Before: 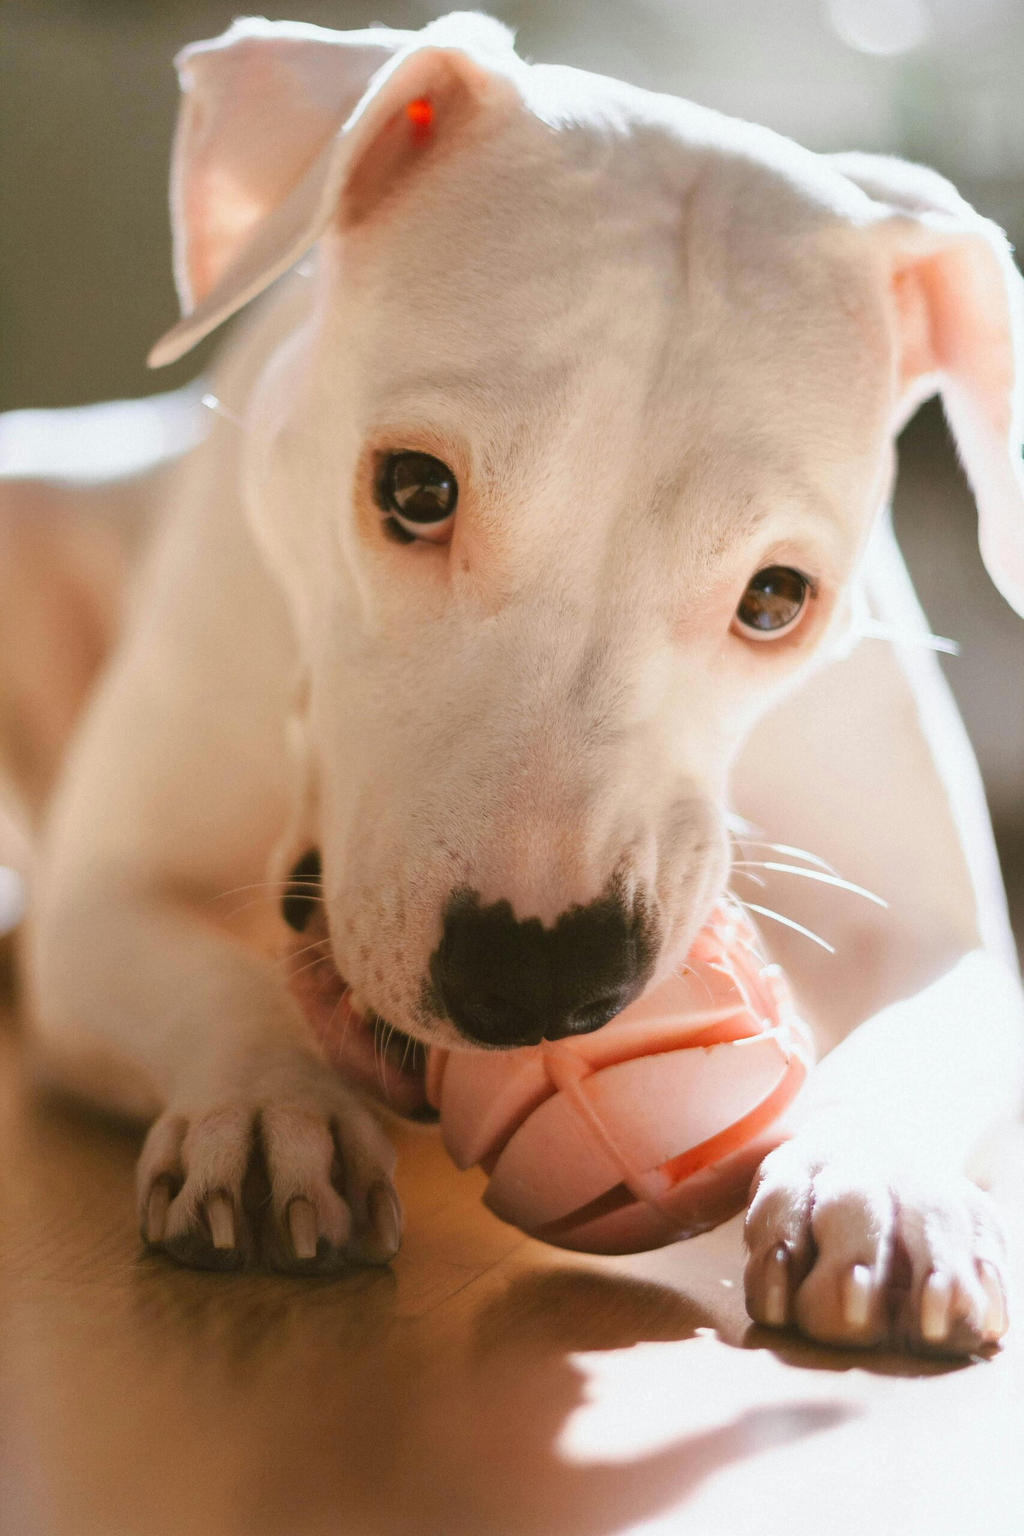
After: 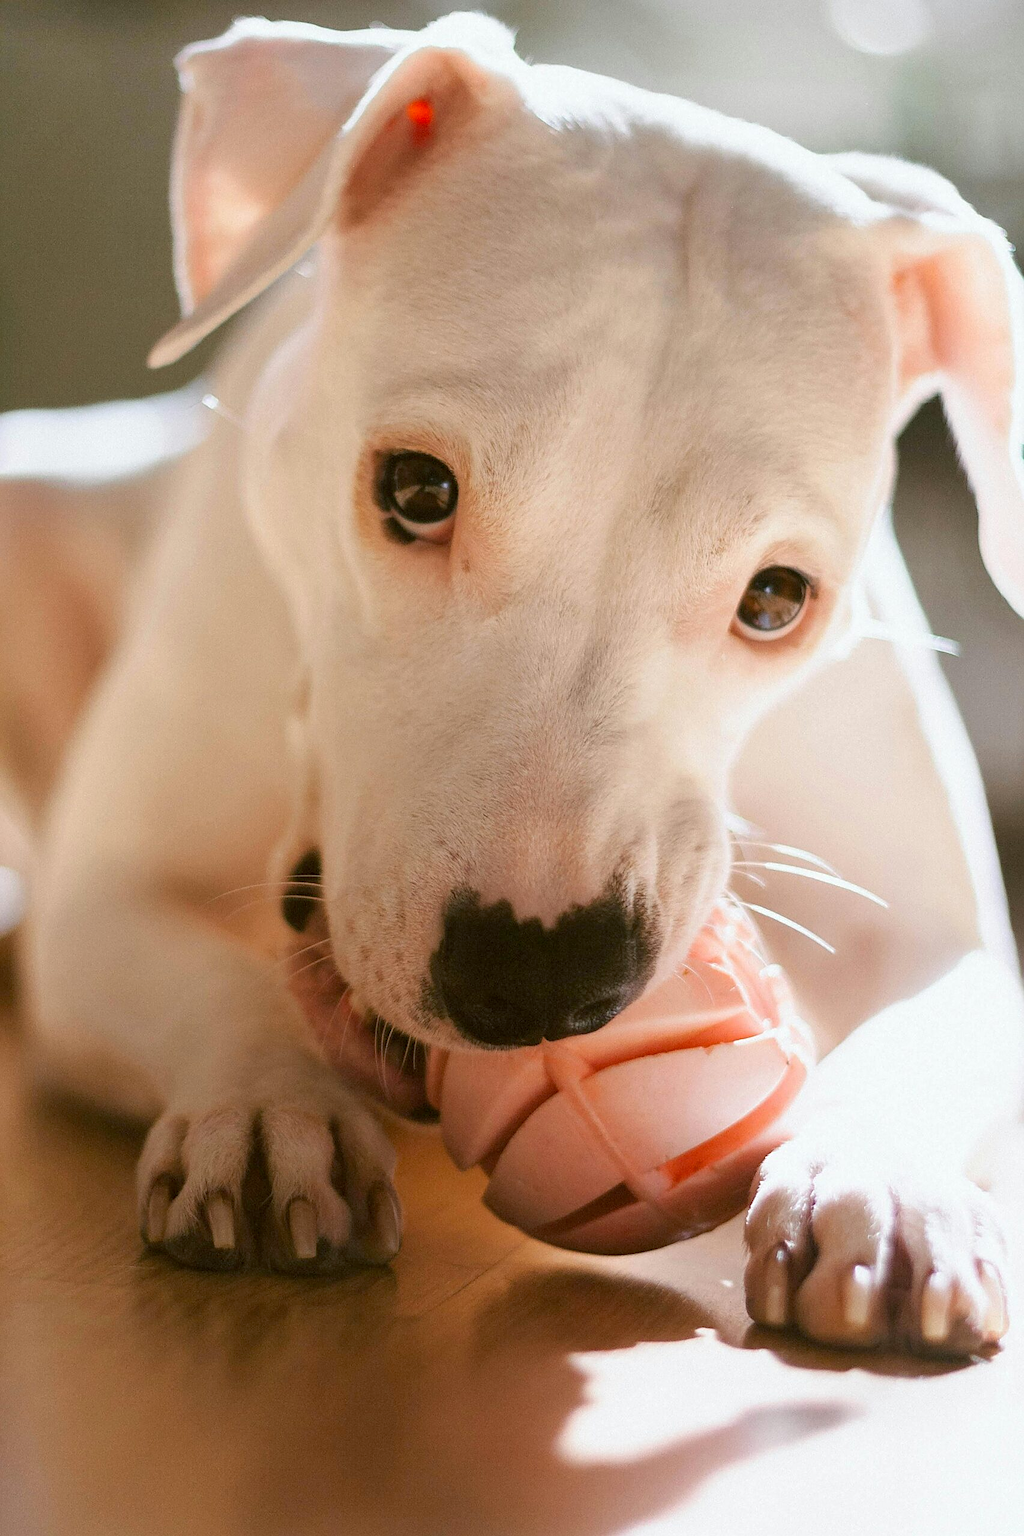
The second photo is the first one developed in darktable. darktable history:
exposure: black level correction 0.005, exposure 0.014 EV, compensate highlight preservation false
sharpen: on, module defaults
